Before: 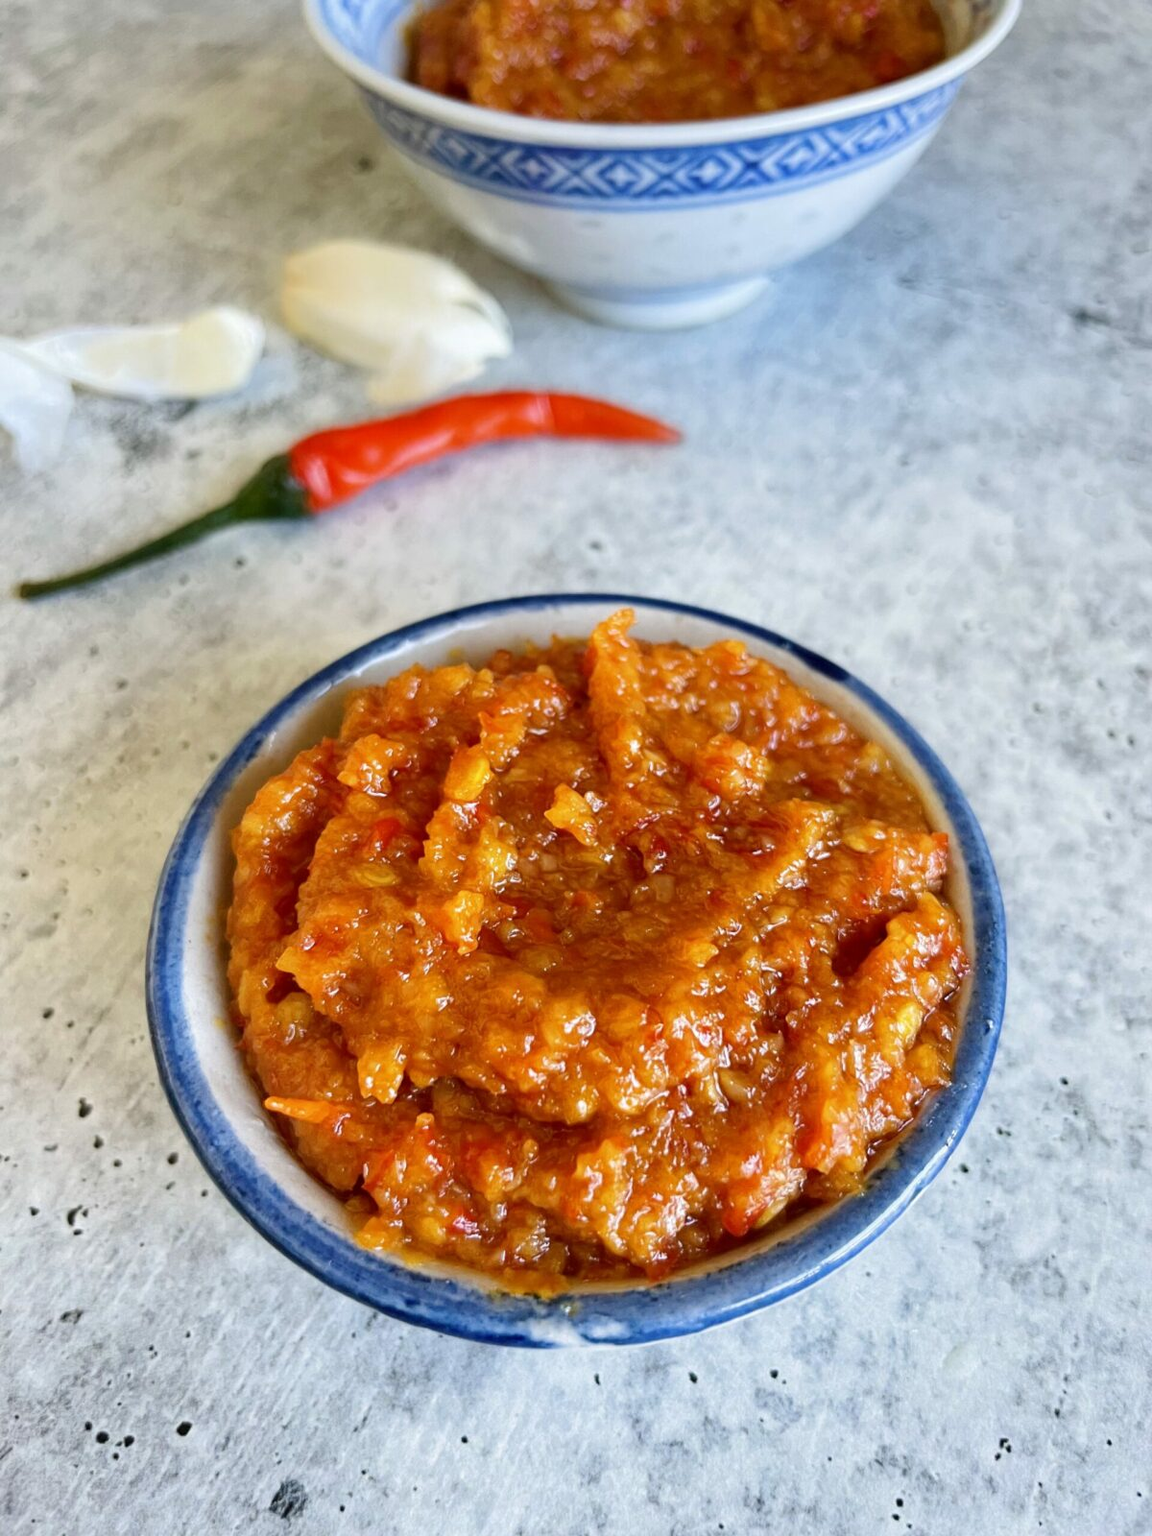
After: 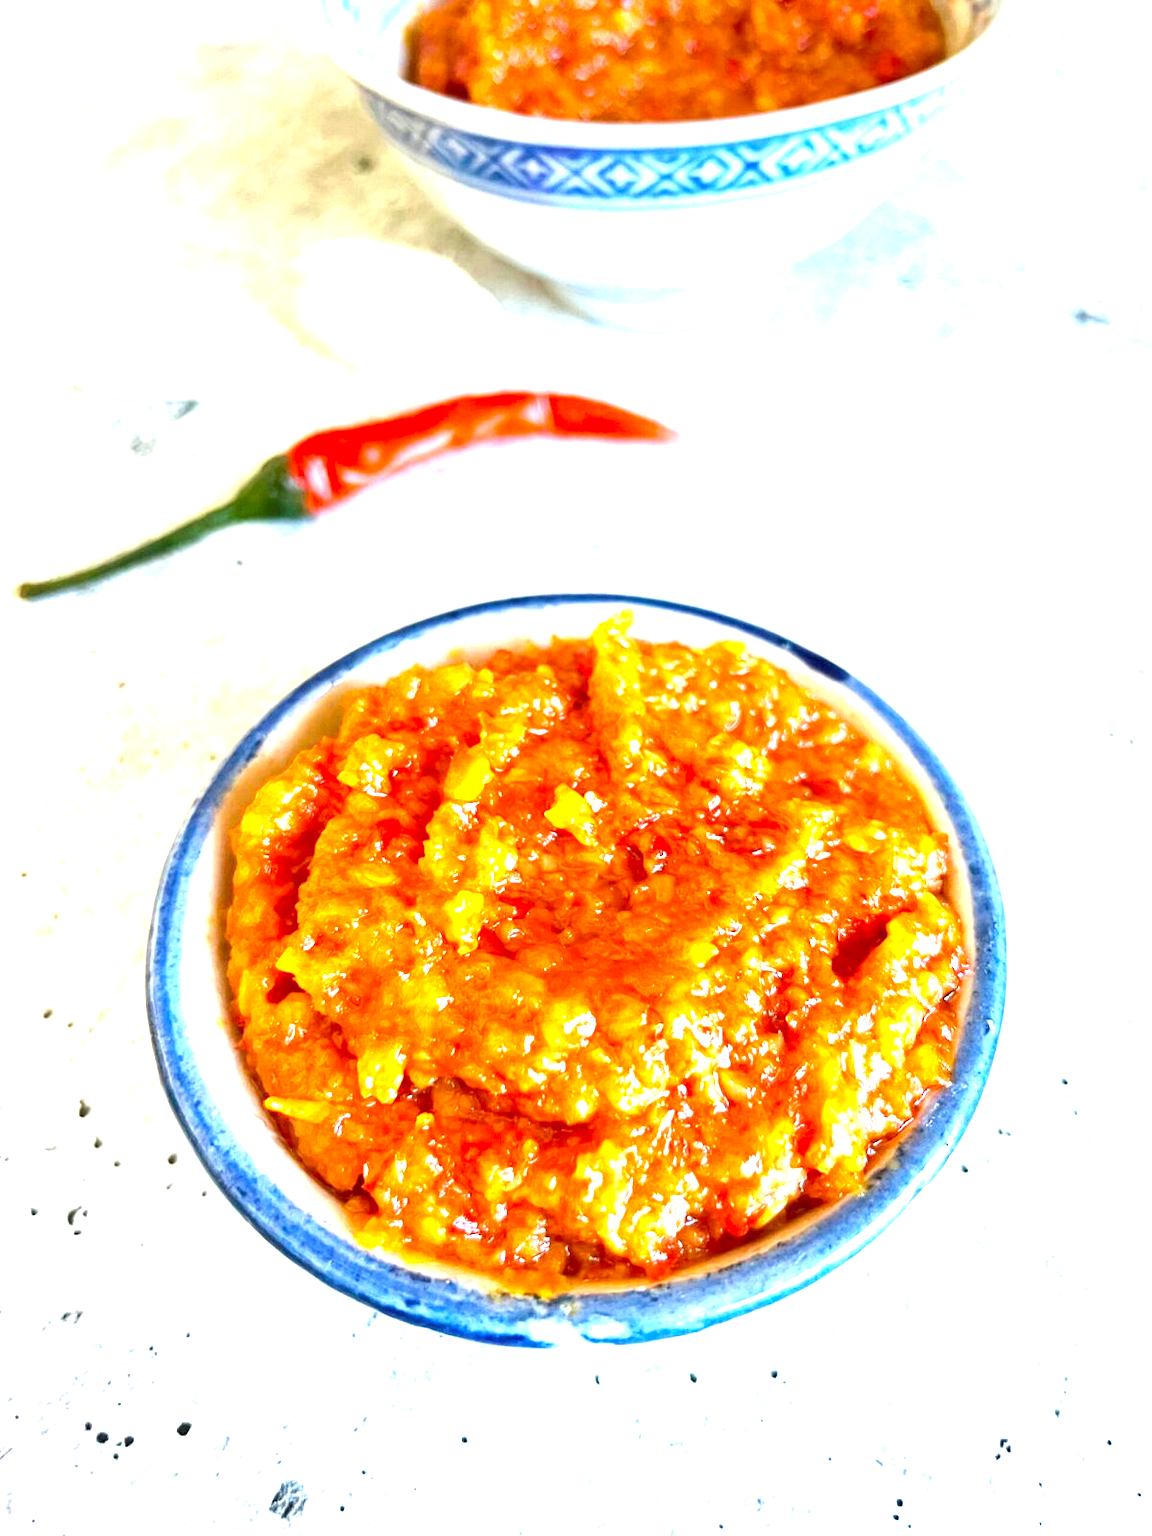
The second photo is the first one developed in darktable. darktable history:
exposure: black level correction 0, exposure 1.92 EV, compensate highlight preservation false
